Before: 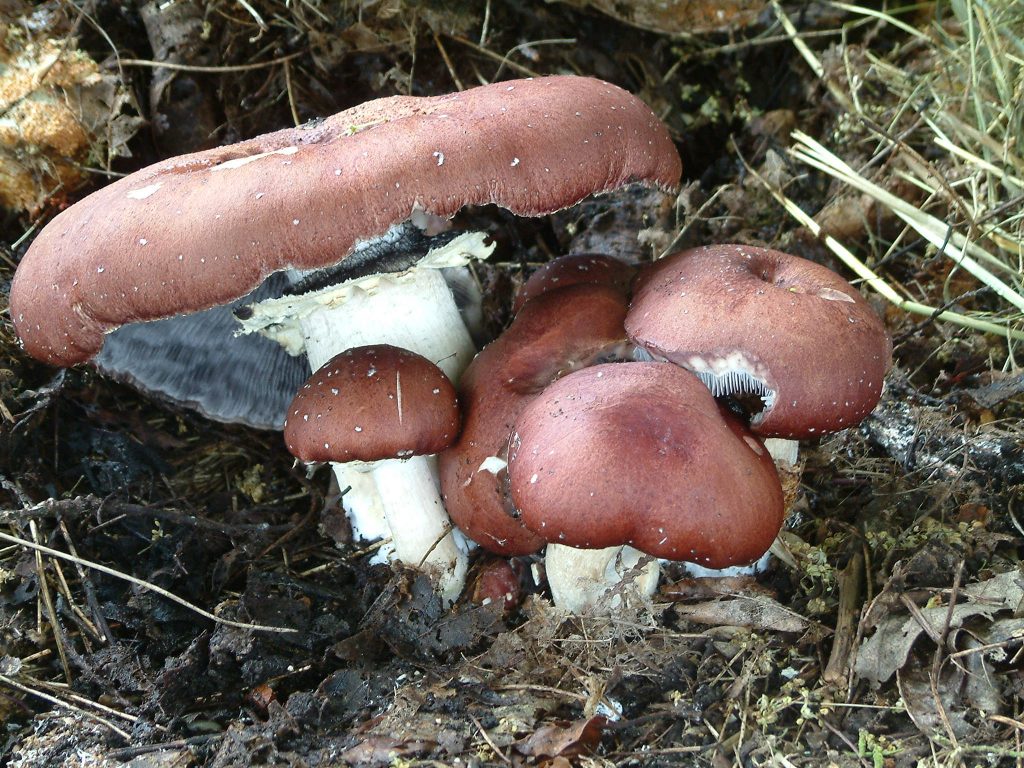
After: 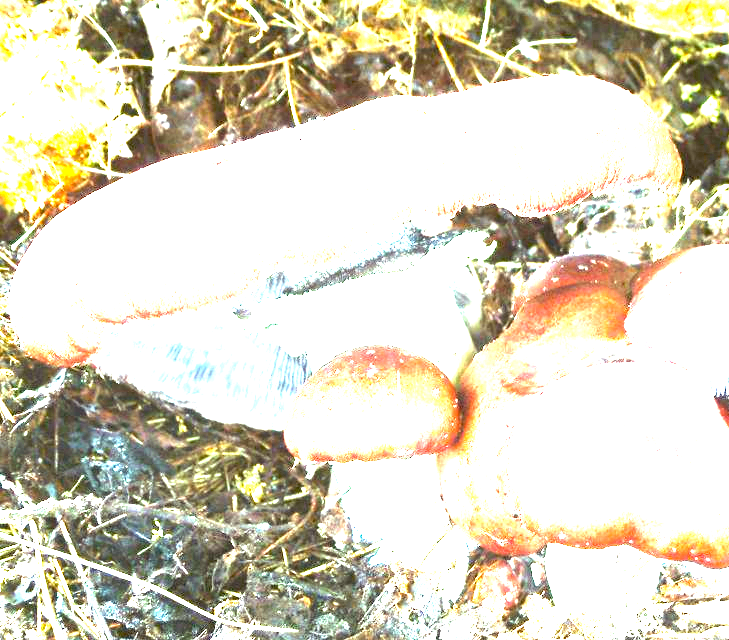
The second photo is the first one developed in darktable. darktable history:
exposure: black level correction 0, exposure 4.011 EV, compensate highlight preservation false
color balance rgb: power › chroma 1.042%, power › hue 28.75°, global offset › luminance 0.236%, perceptual saturation grading › global saturation 25.174%, perceptual brilliance grading › highlights 9.68%, perceptual brilliance grading › mid-tones 5.699%
crop: right 28.781%, bottom 16.621%
color correction: highlights a* -4.67, highlights b* 5.05, saturation 0.941
